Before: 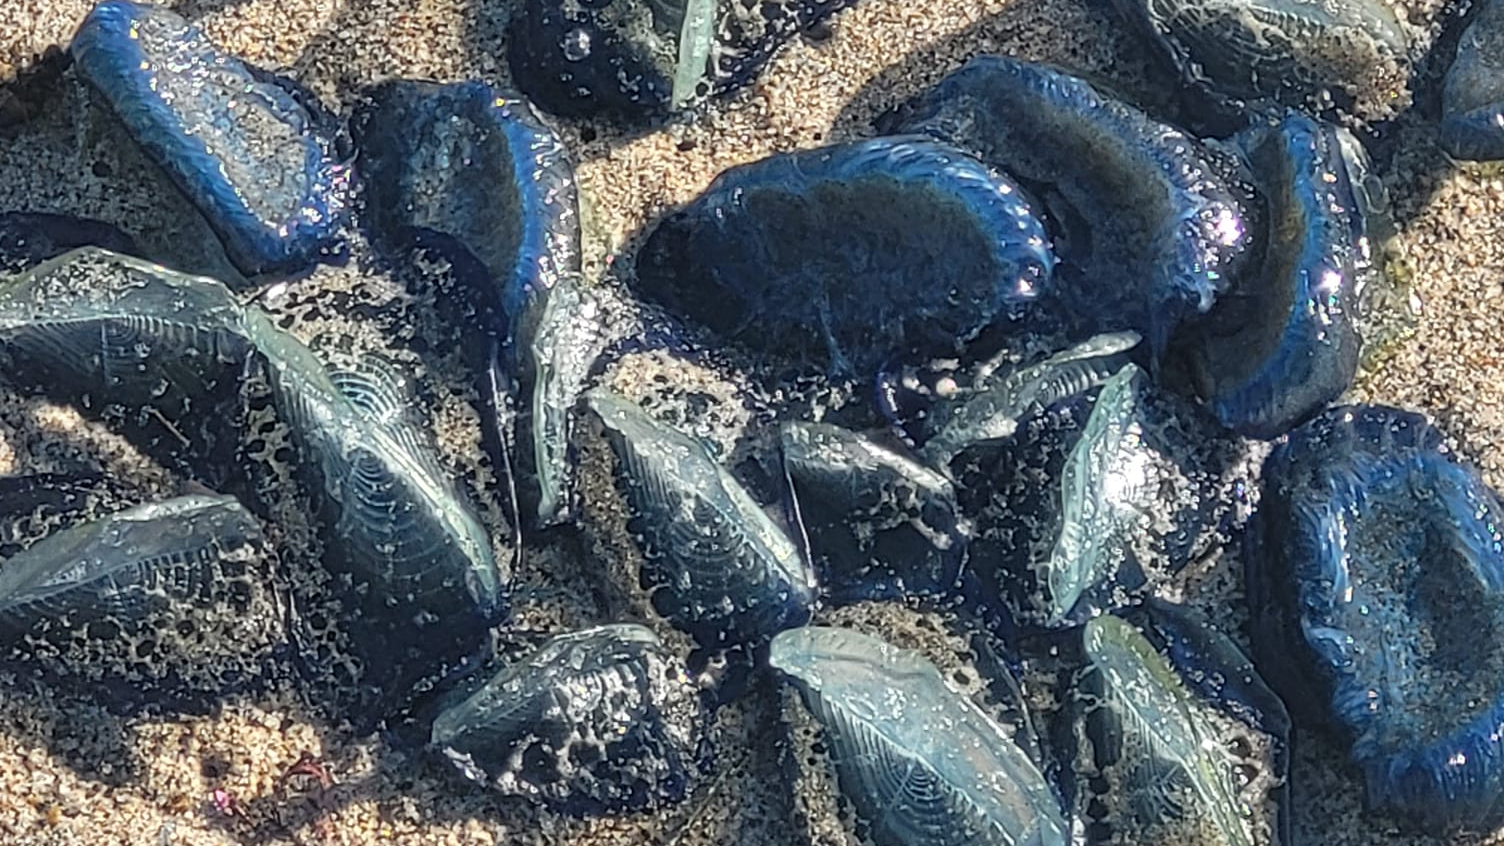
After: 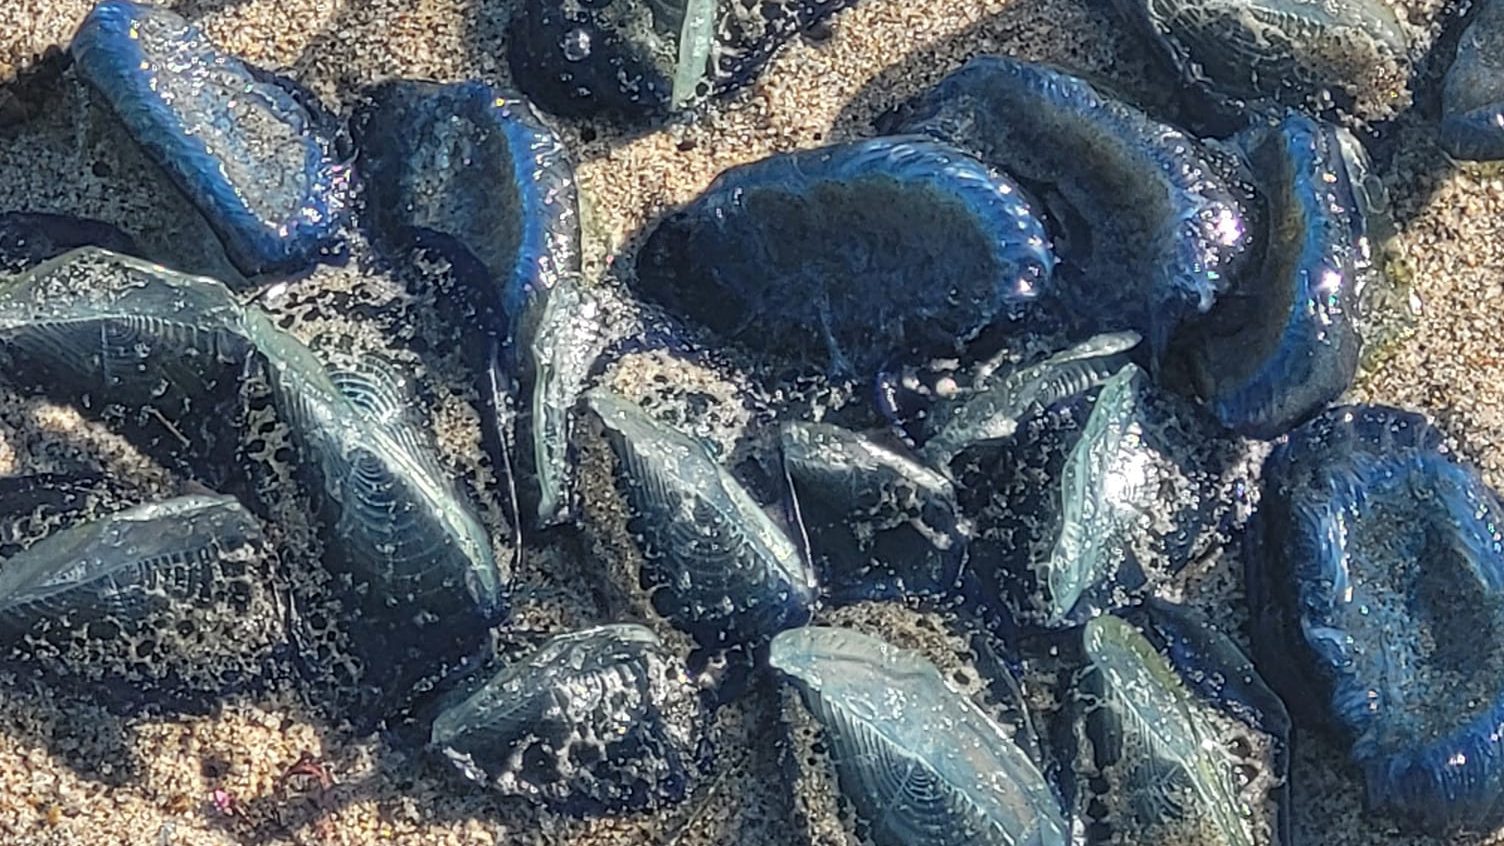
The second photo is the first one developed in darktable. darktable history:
shadows and highlights: shadows 24.82, highlights -25.91
color balance rgb: perceptual saturation grading › global saturation 0.53%
